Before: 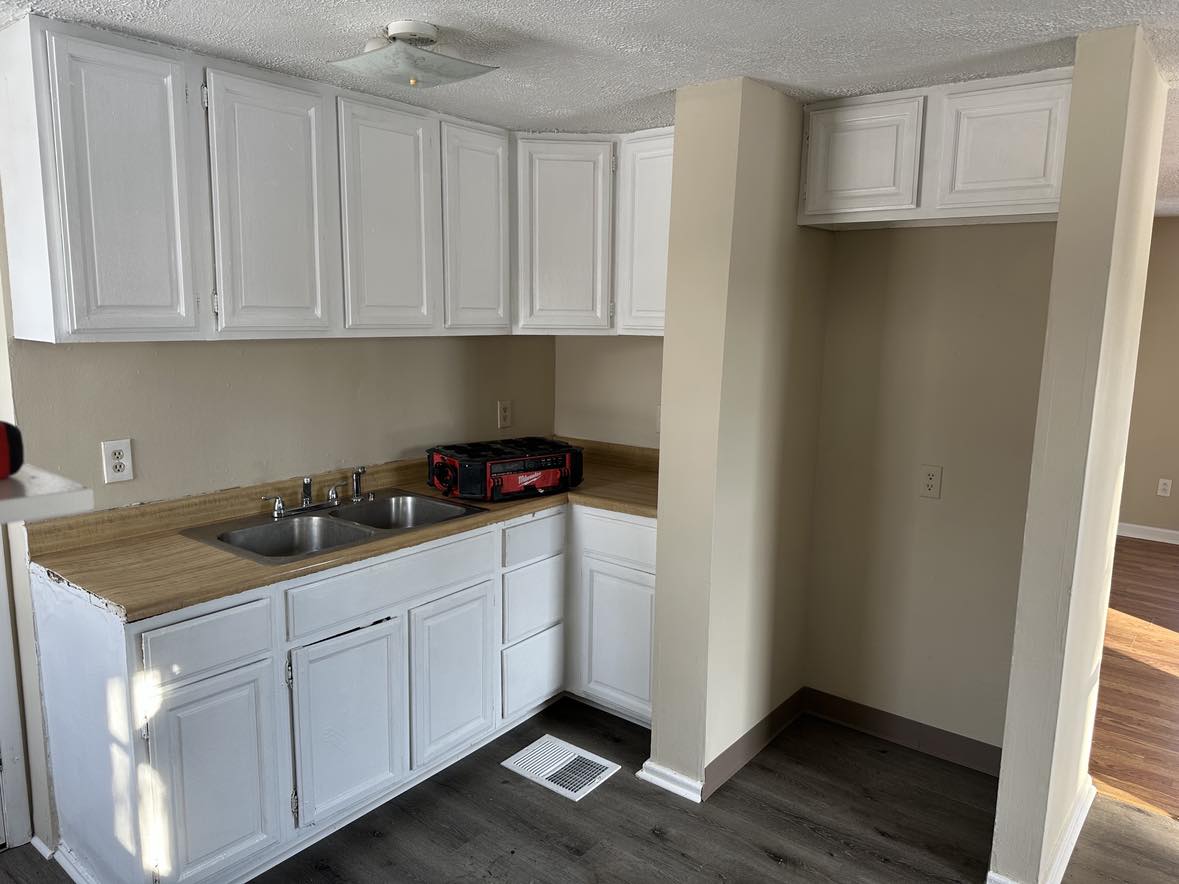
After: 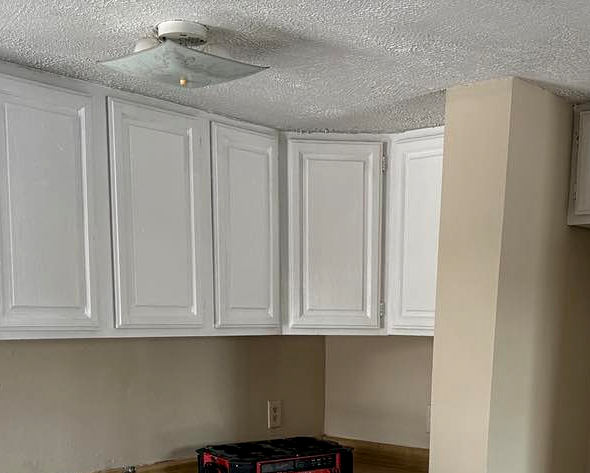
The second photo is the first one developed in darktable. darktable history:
bloom: size 15%, threshold 97%, strength 7%
crop: left 19.556%, right 30.401%, bottom 46.458%
tone equalizer: on, module defaults
sharpen: amount 0.2
local contrast: on, module defaults
